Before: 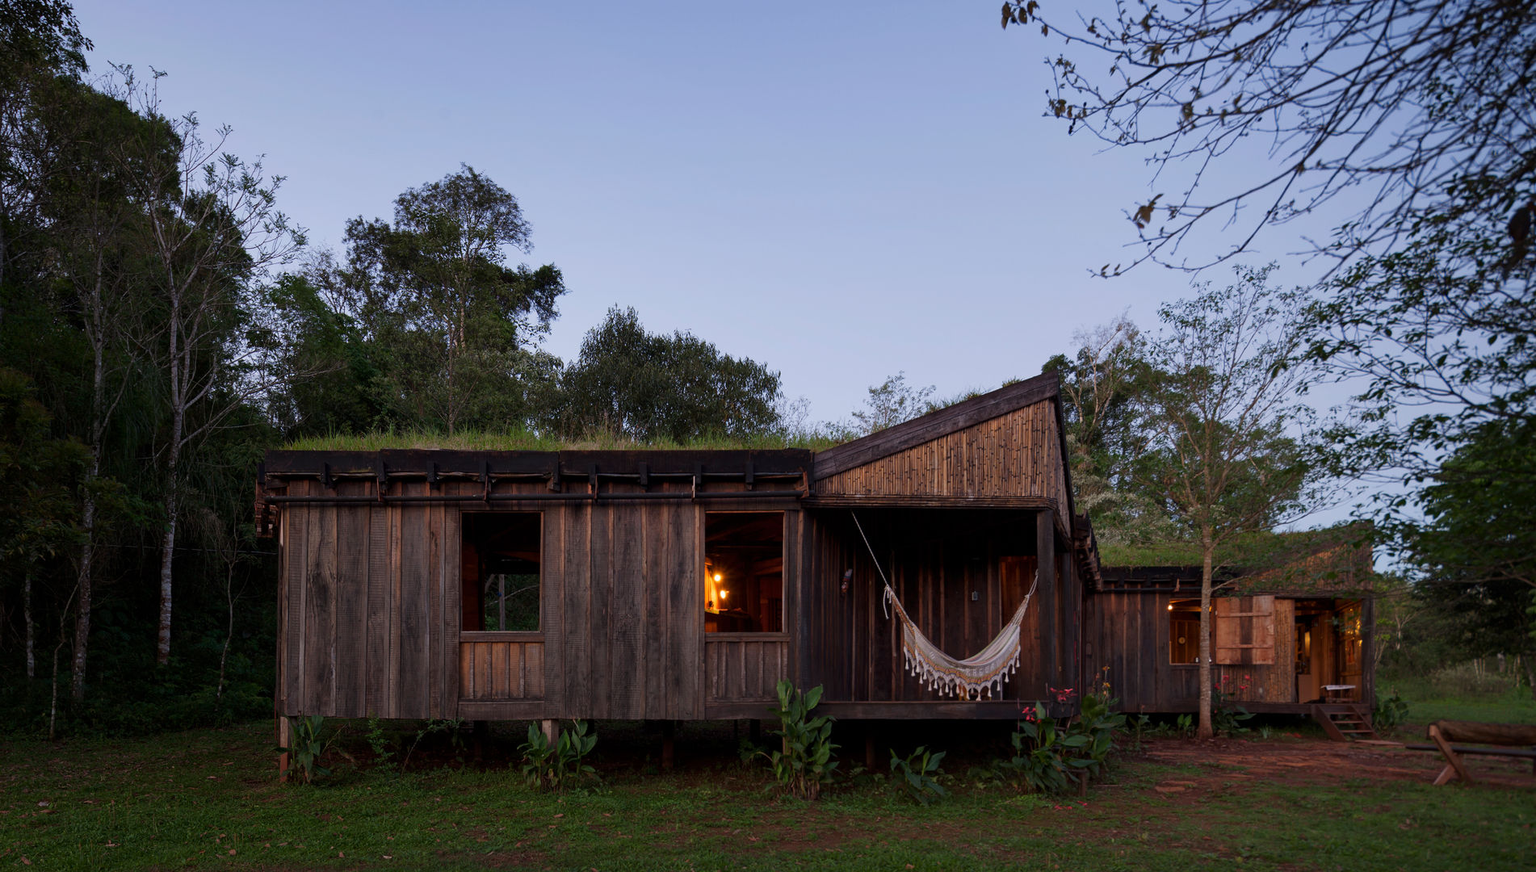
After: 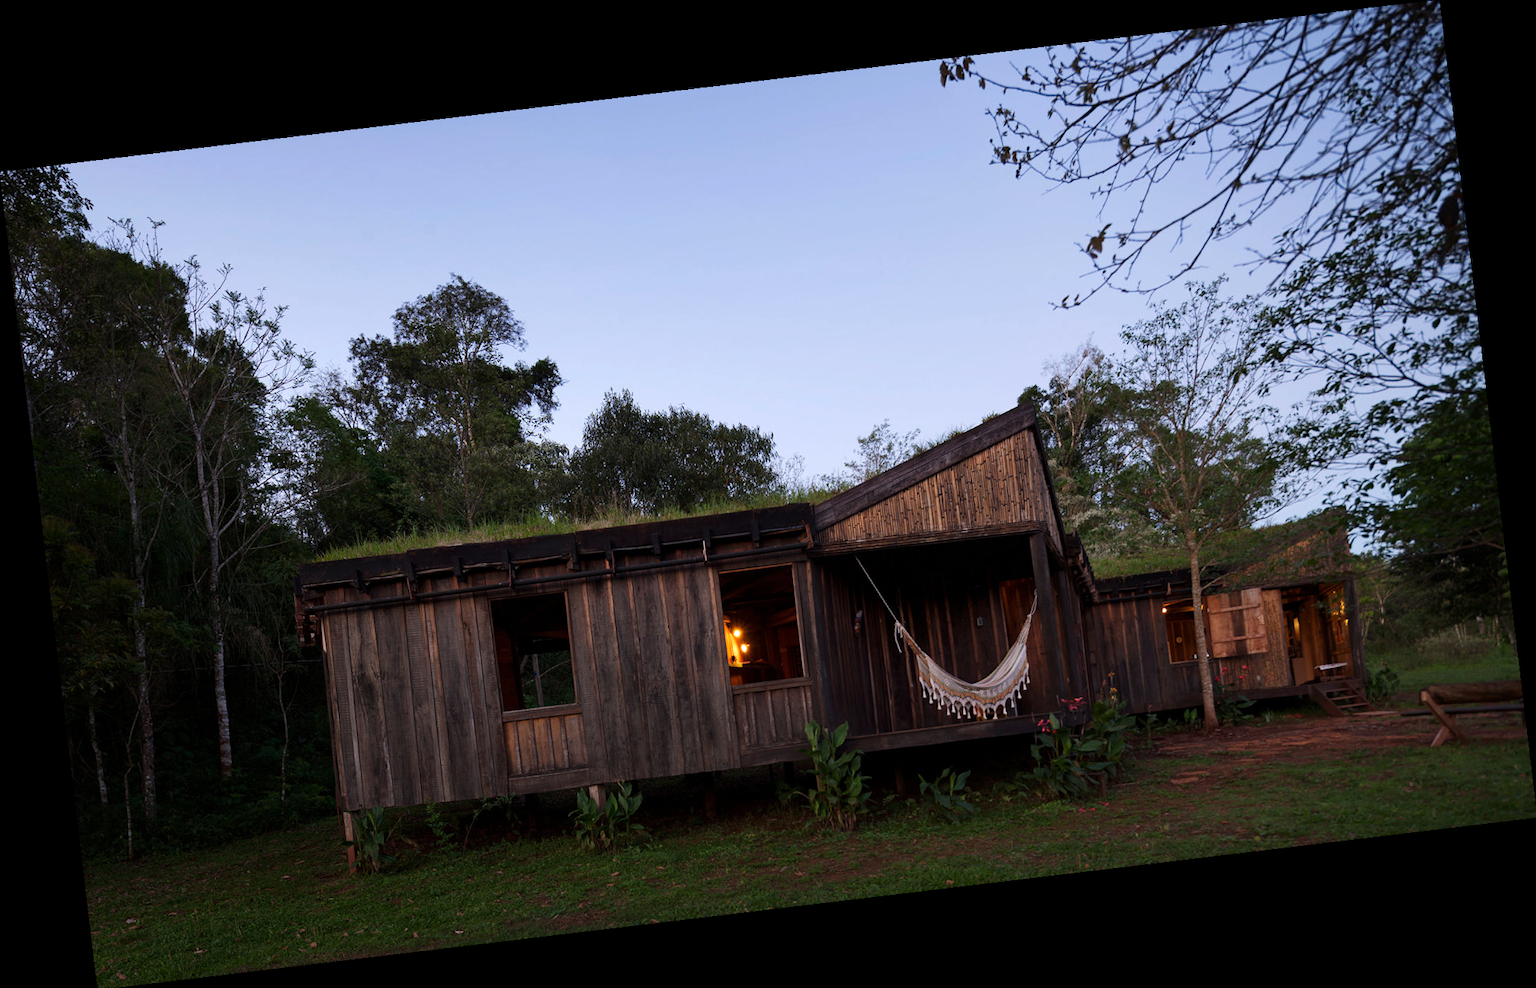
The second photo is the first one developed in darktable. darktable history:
tone equalizer: -8 EV -0.417 EV, -7 EV -0.389 EV, -6 EV -0.333 EV, -5 EV -0.222 EV, -3 EV 0.222 EV, -2 EV 0.333 EV, -1 EV 0.389 EV, +0 EV 0.417 EV, edges refinement/feathering 500, mask exposure compensation -1.57 EV, preserve details no
rotate and perspective: rotation -6.83°, automatic cropping off
